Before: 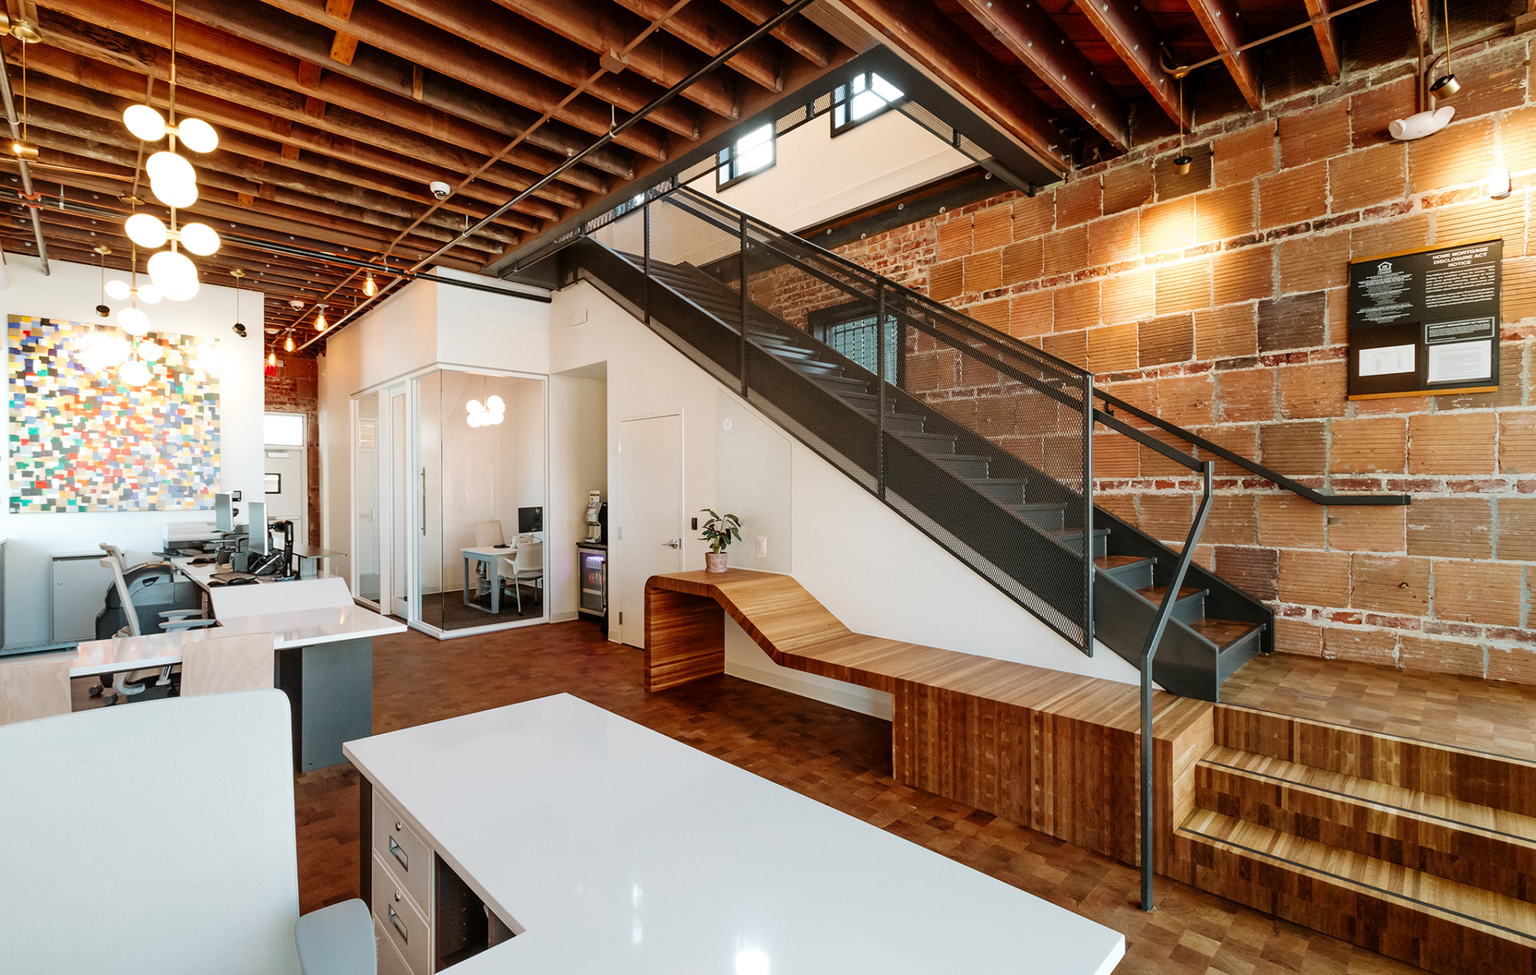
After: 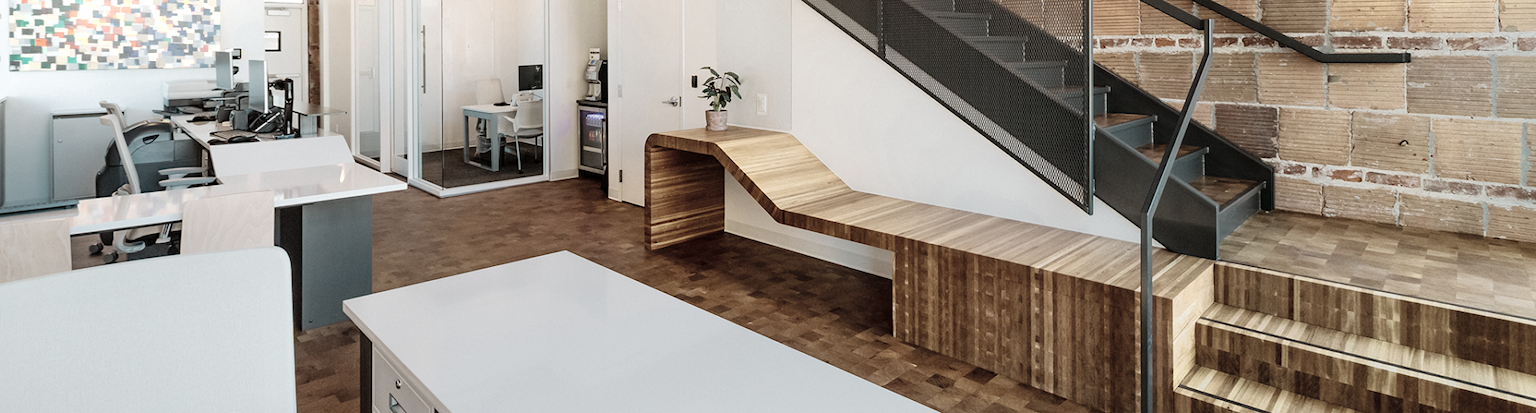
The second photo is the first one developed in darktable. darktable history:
crop: top 45.418%, bottom 12.141%
color zones: curves: ch0 [(0.25, 0.667) (0.758, 0.368)]; ch1 [(0.215, 0.245) (0.761, 0.373)]; ch2 [(0.247, 0.554) (0.761, 0.436)]
